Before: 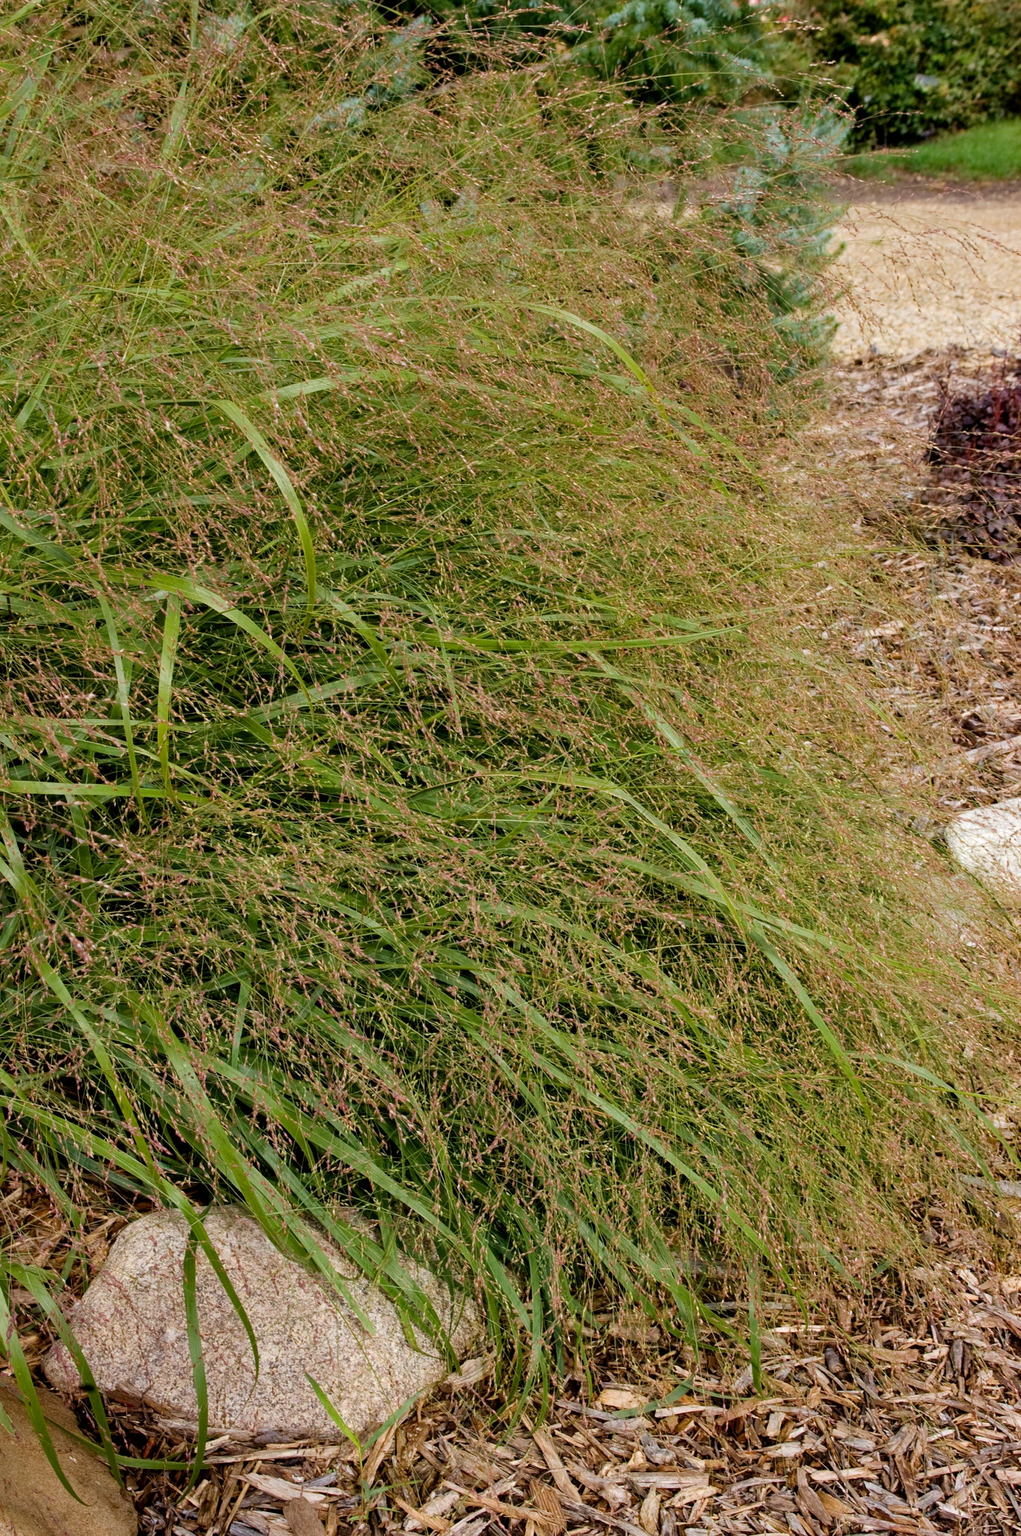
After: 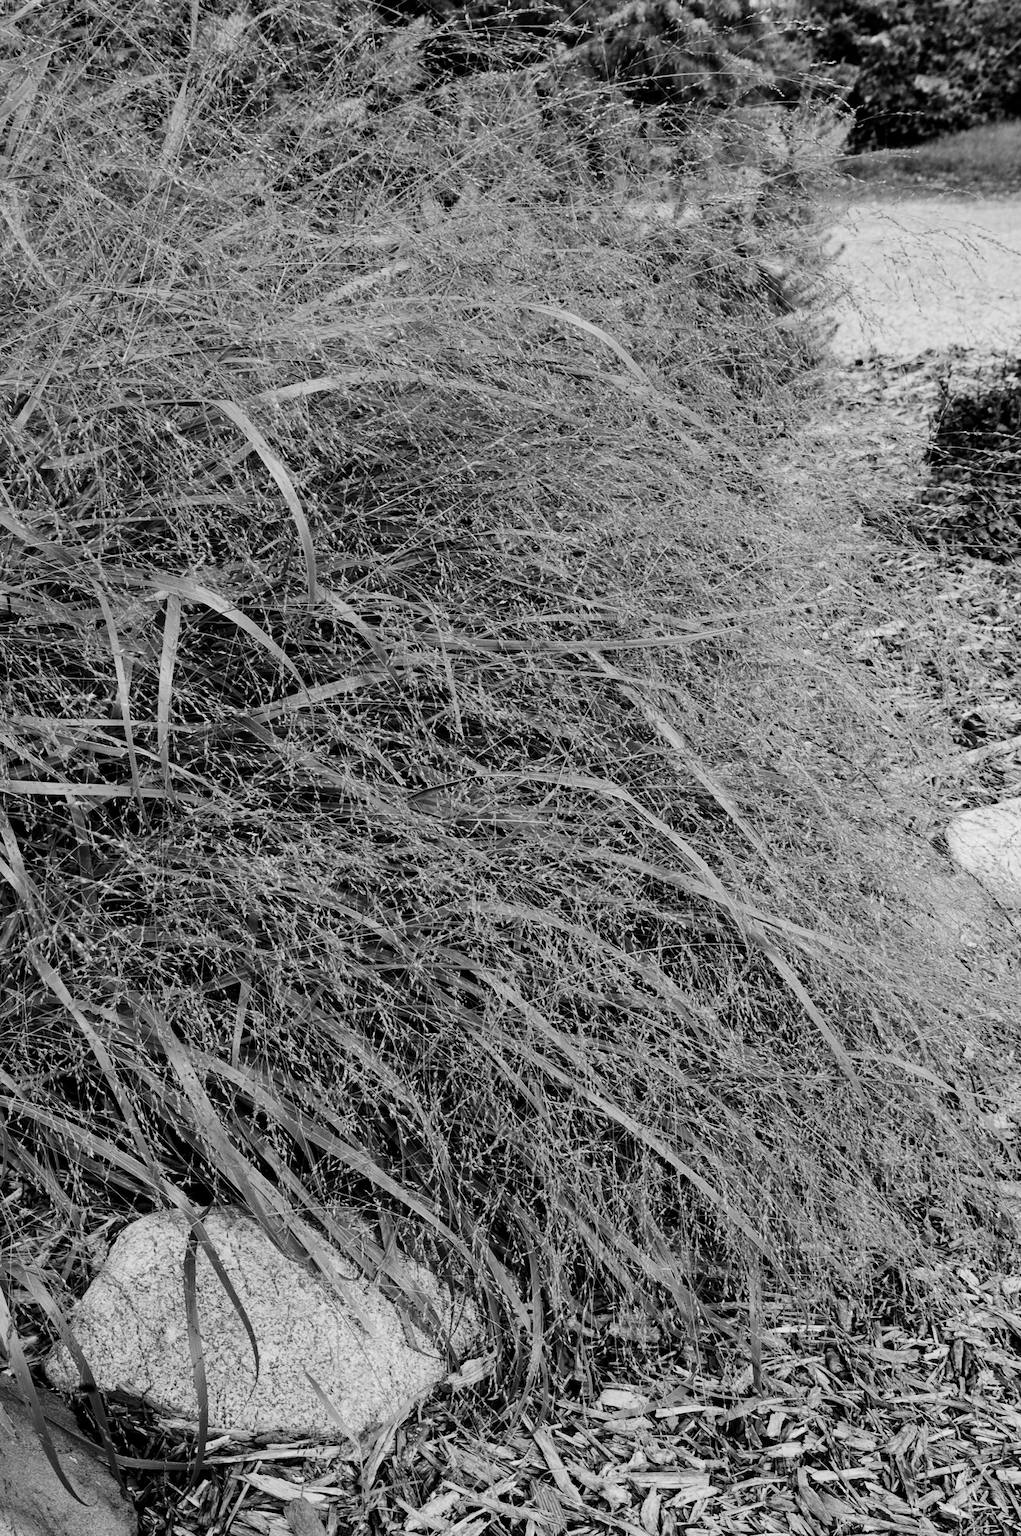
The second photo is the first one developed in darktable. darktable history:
monochrome: a 16.06, b 15.48, size 1
tone equalizer: -8 EV -0.417 EV, -7 EV -0.389 EV, -6 EV -0.333 EV, -5 EV -0.222 EV, -3 EV 0.222 EV, -2 EV 0.333 EV, -1 EV 0.389 EV, +0 EV 0.417 EV, edges refinement/feathering 500, mask exposure compensation -1.57 EV, preserve details no
filmic rgb: black relative exposure -7.5 EV, white relative exposure 5 EV, hardness 3.31, contrast 1.3, contrast in shadows safe
color balance: contrast -0.5%
